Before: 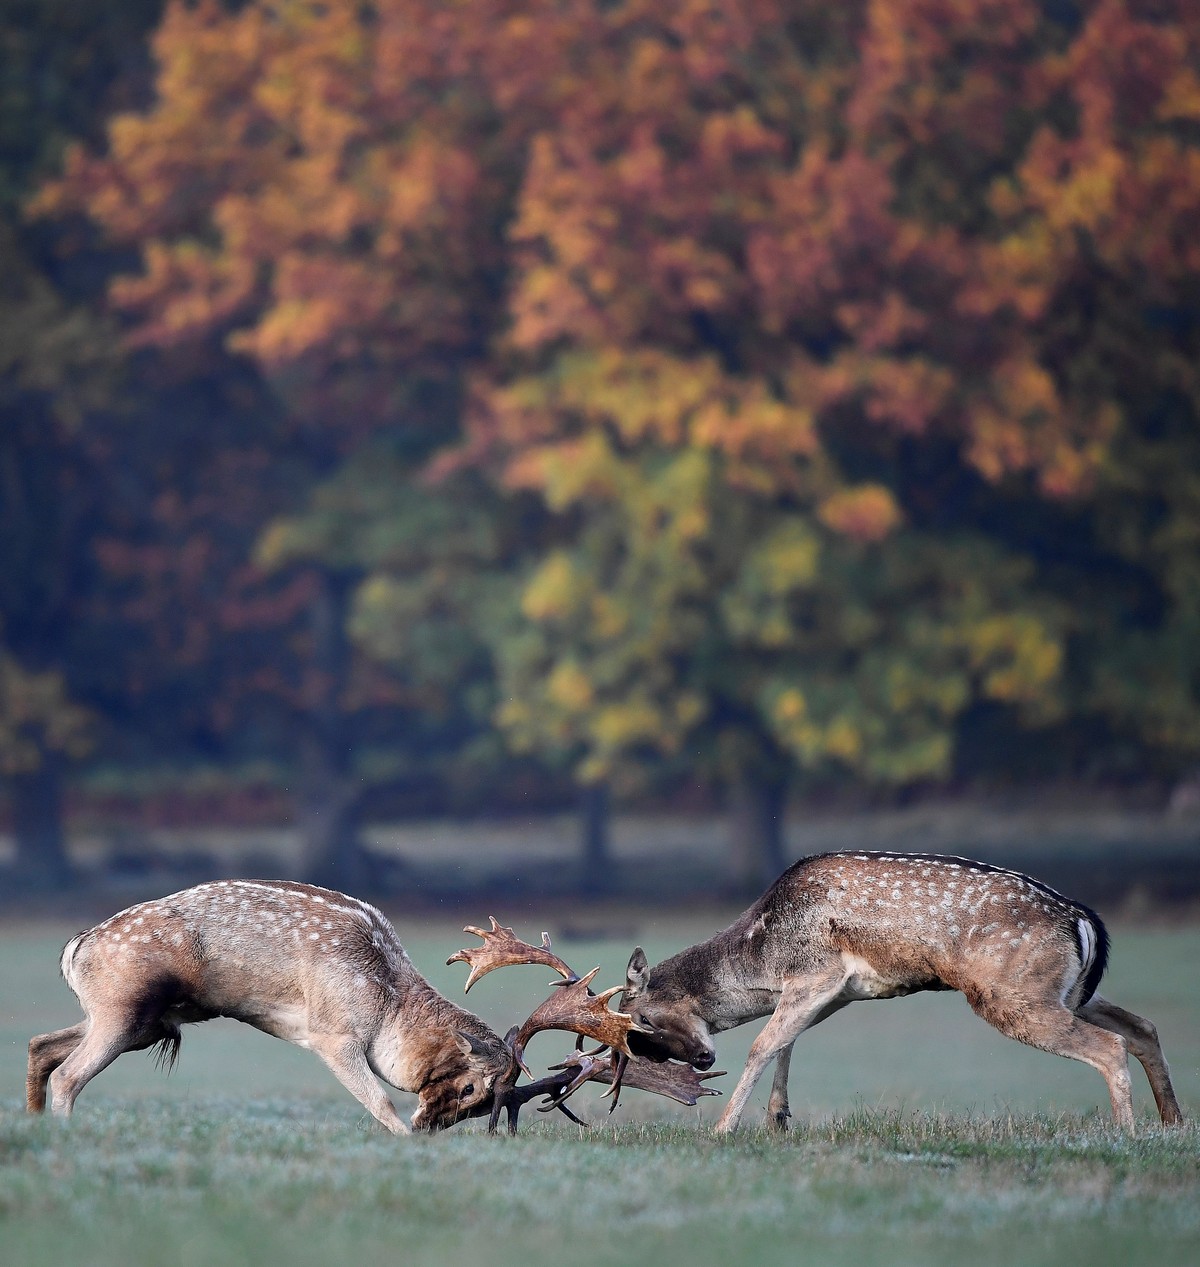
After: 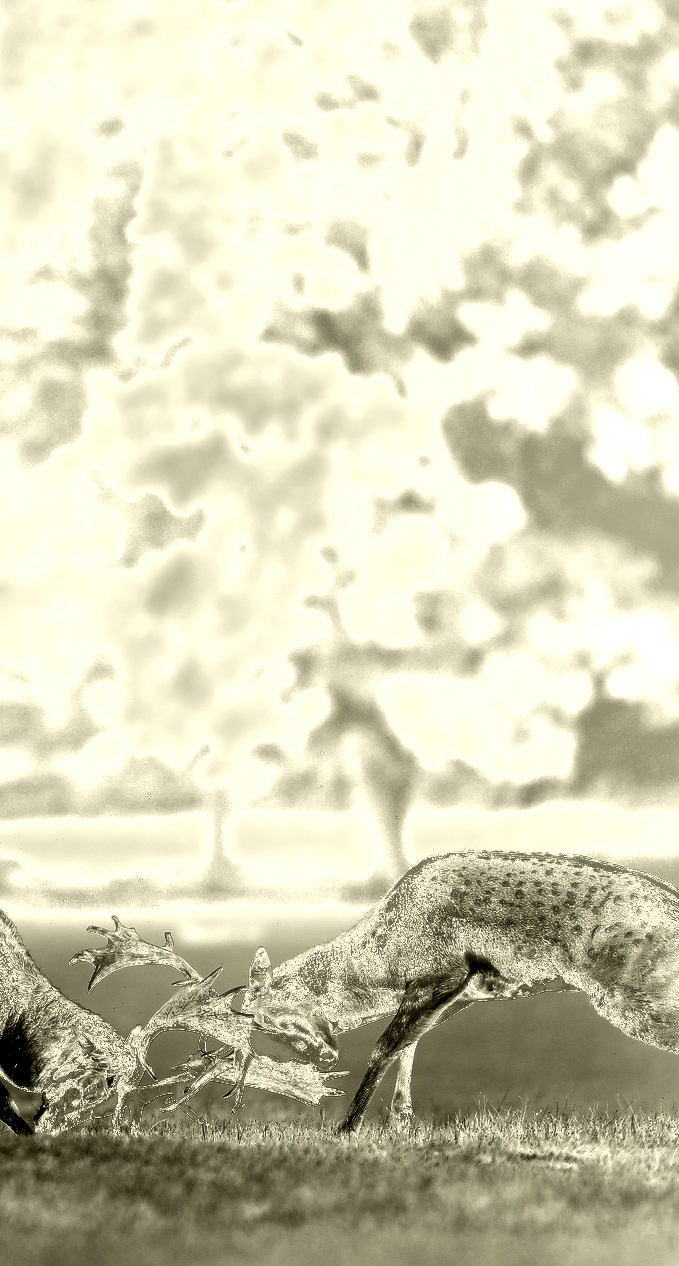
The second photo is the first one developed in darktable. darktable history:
crop: left 31.458%, top 0%, right 11.876%
colorize: hue 43.2°, saturation 40%, version 1
white balance: emerald 1
tone curve: curves: ch0 [(0, 0) (0.915, 0.89) (1, 1)]
soften: size 10%, saturation 50%, brightness 0.2 EV, mix 10%
shadows and highlights: soften with gaussian
exposure: black level correction 0, exposure 4 EV, compensate exposure bias true, compensate highlight preservation false
contrast brightness saturation: contrast 0.09, saturation 0.28
